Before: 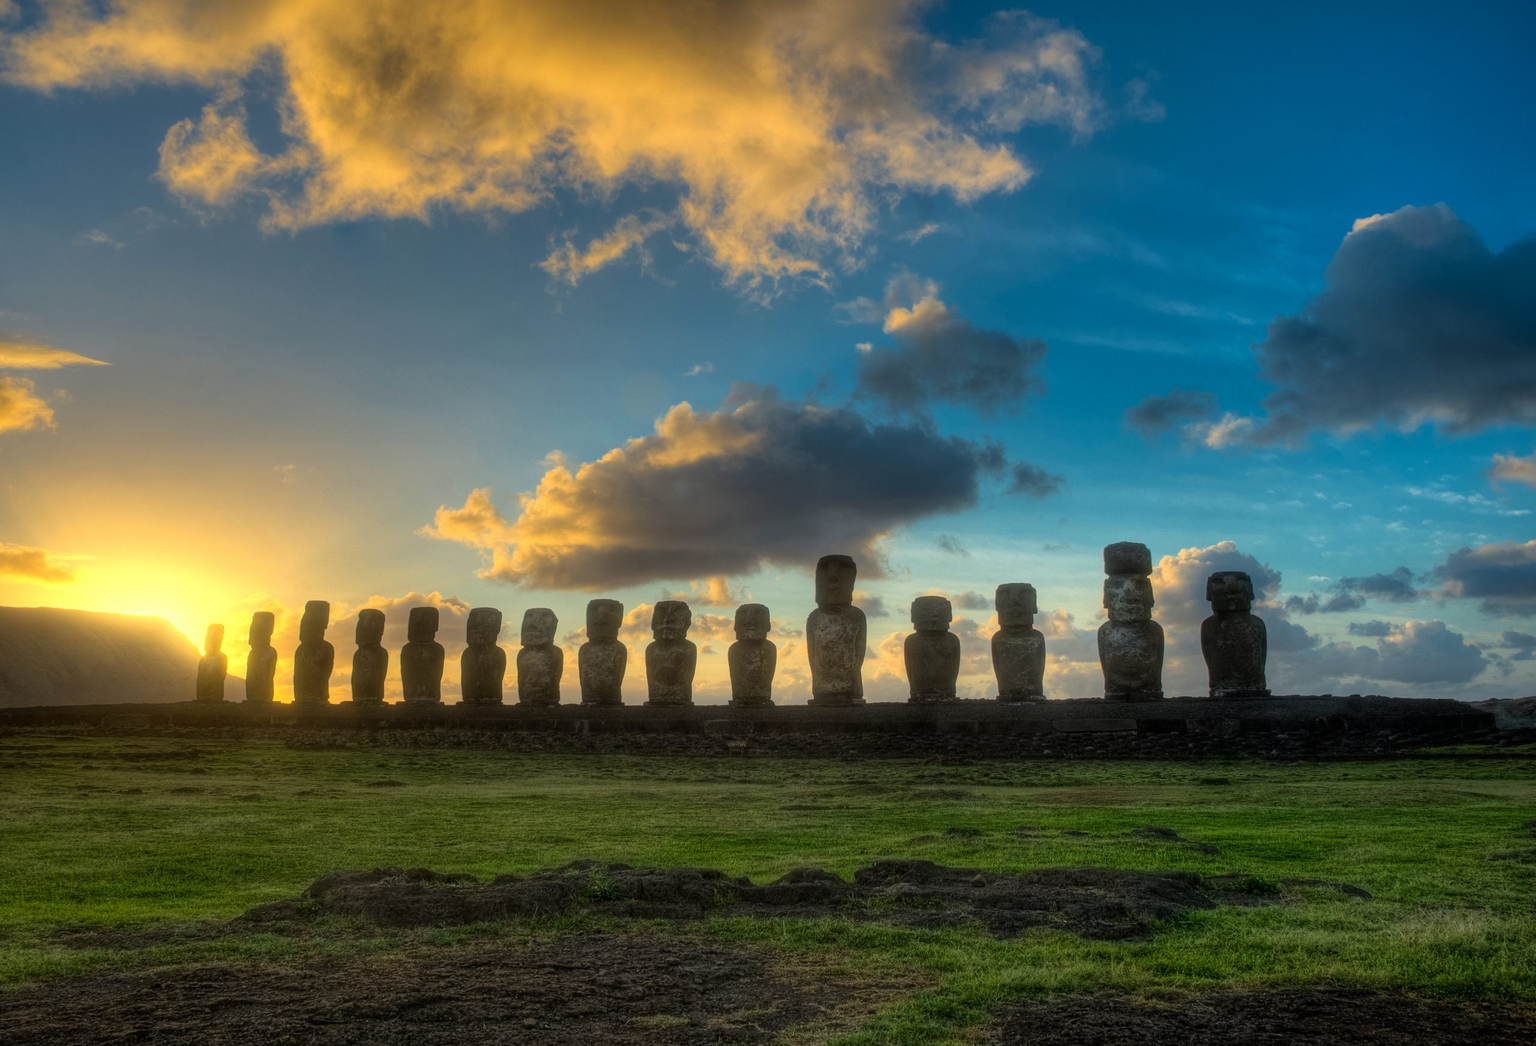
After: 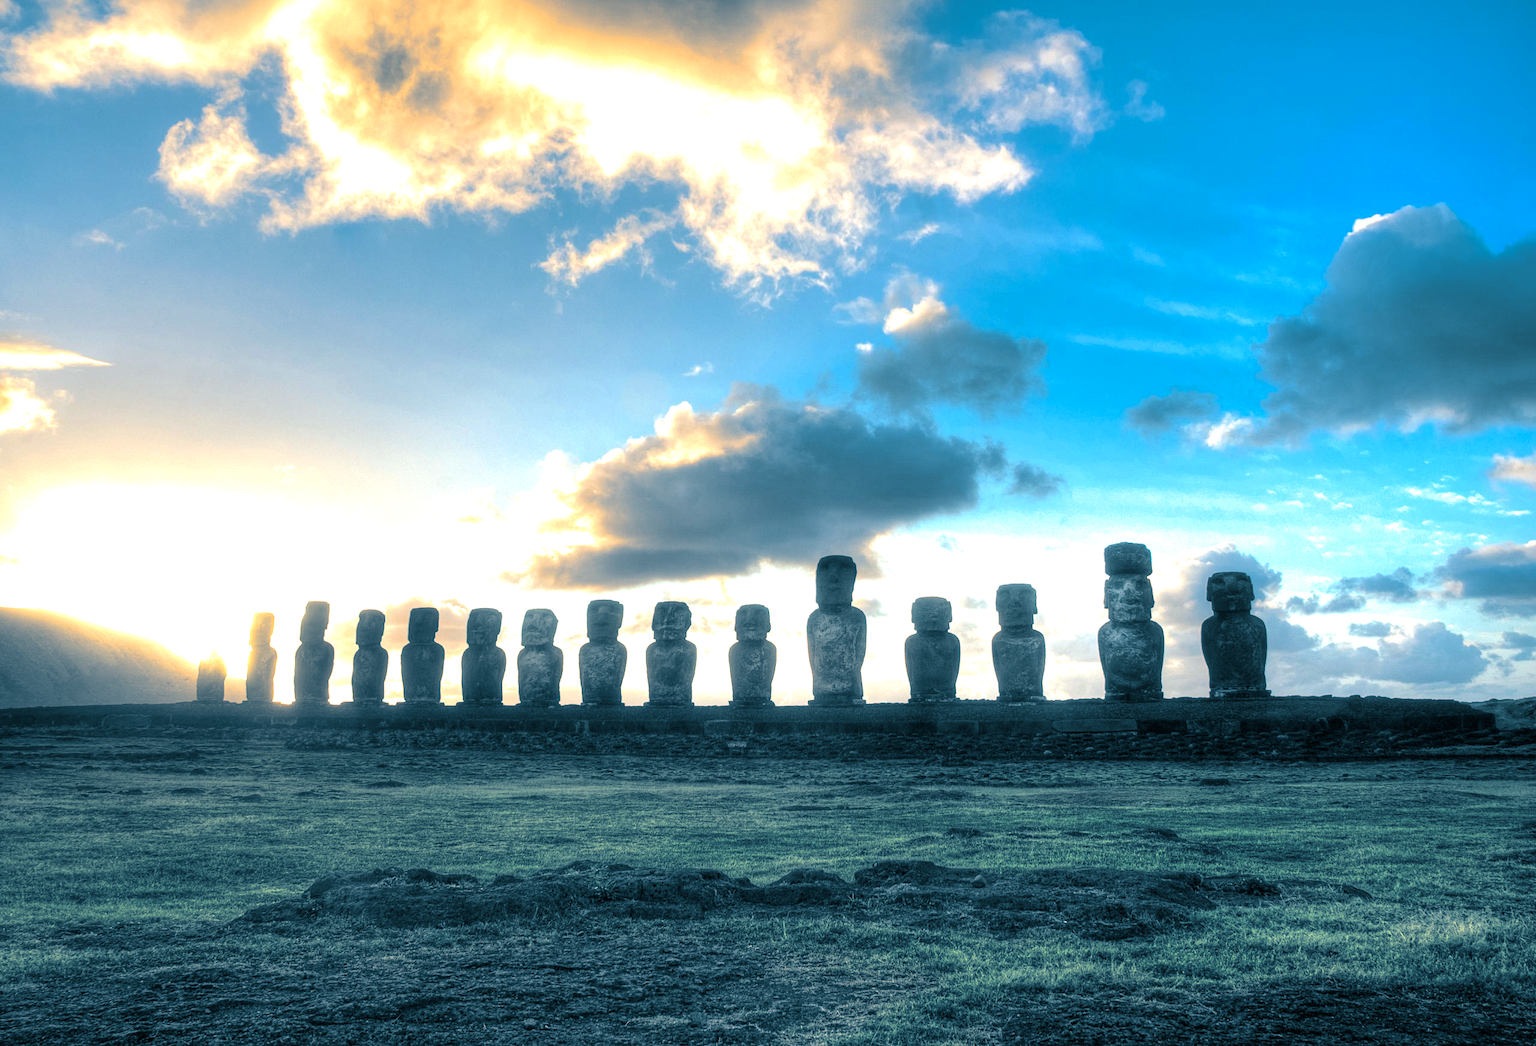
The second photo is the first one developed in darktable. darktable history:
color correction: highlights a* -0.137, highlights b* -5.91, shadows a* -0.137, shadows b* -0.137
color balance rgb: perceptual saturation grading › global saturation 20%, perceptual saturation grading › highlights -50%, perceptual saturation grading › shadows 30%, perceptual brilliance grading › global brilliance 10%, perceptual brilliance grading › shadows 15%
split-toning: shadows › hue 212.4°, balance -70
exposure: black level correction 0, exposure 1.2 EV, compensate exposure bias true, compensate highlight preservation false
